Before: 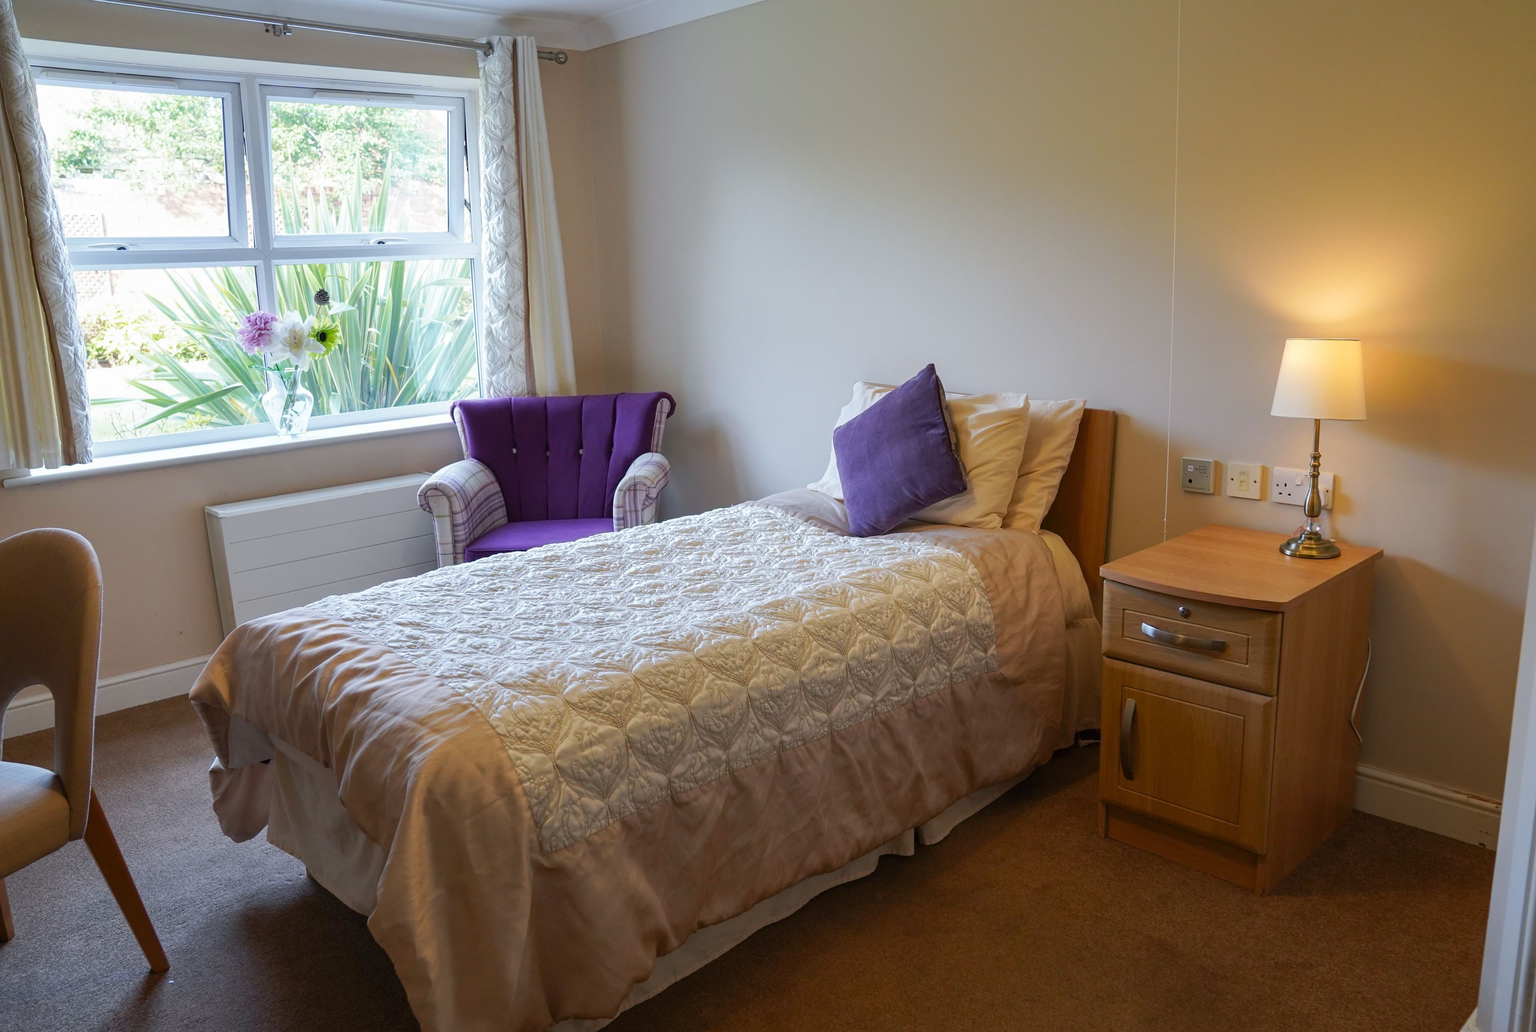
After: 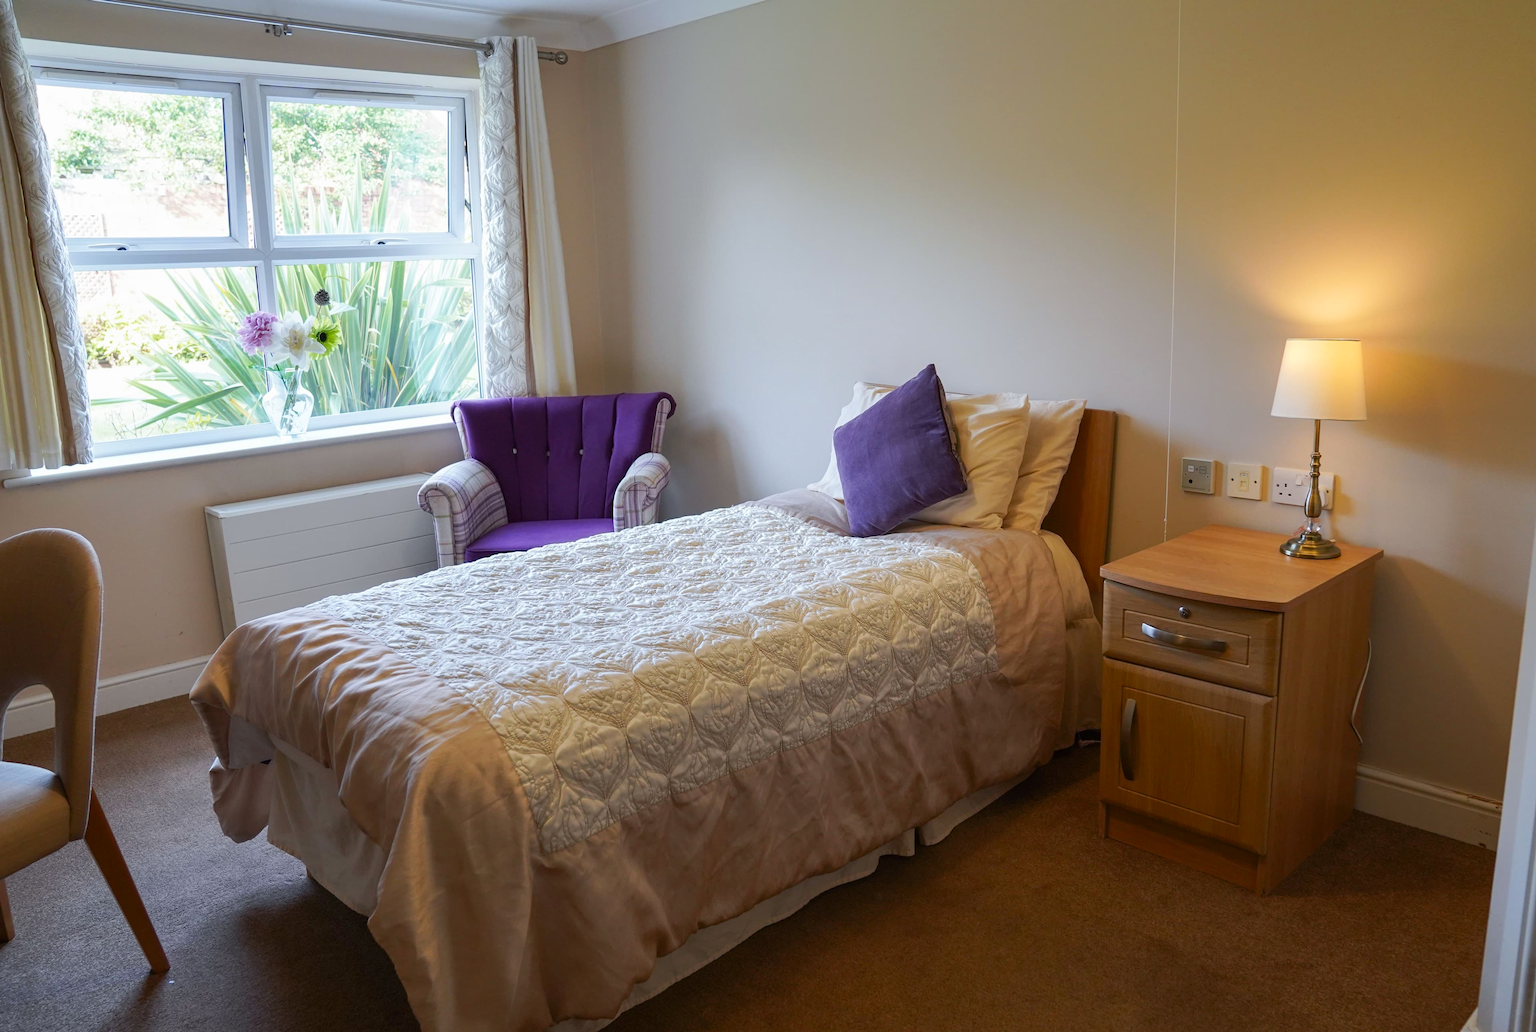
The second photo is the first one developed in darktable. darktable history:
contrast brightness saturation: contrast 0.083, saturation 0.023
